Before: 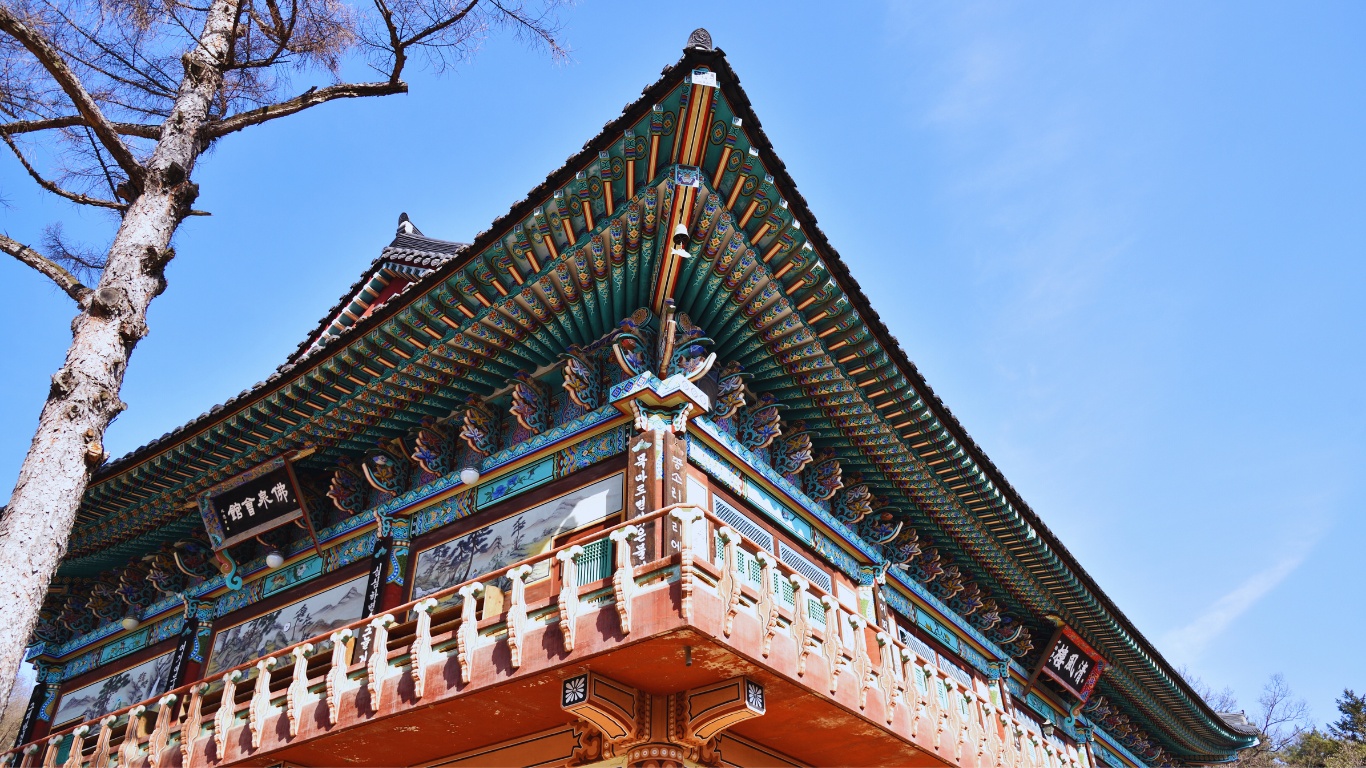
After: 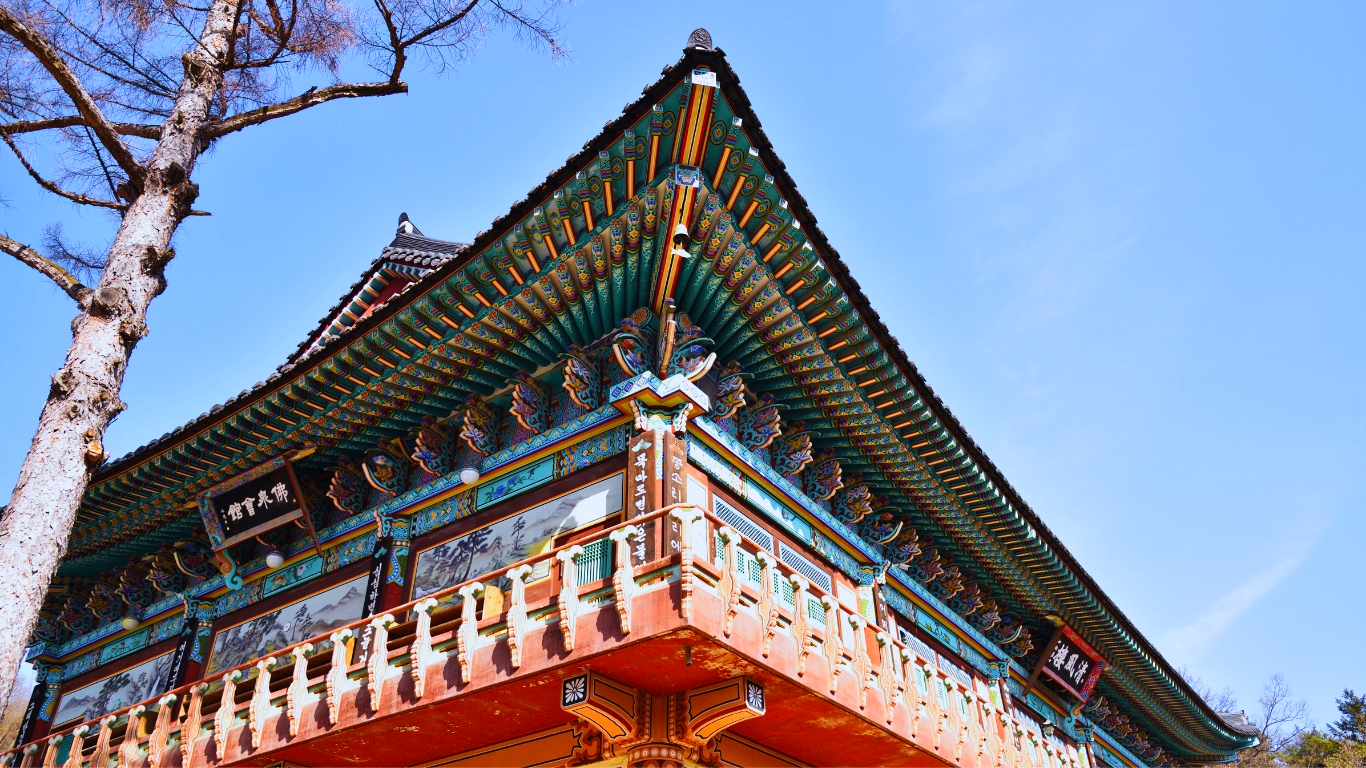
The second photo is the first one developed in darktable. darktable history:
color zones: curves: ch0 [(0.224, 0.526) (0.75, 0.5)]; ch1 [(0.055, 0.526) (0.224, 0.761) (0.377, 0.526) (0.75, 0.5)]
exposure: black level correction 0.002, compensate highlight preservation false
sharpen: radius 2.896, amount 0.854, threshold 47.474
velvia: strength 27.1%
